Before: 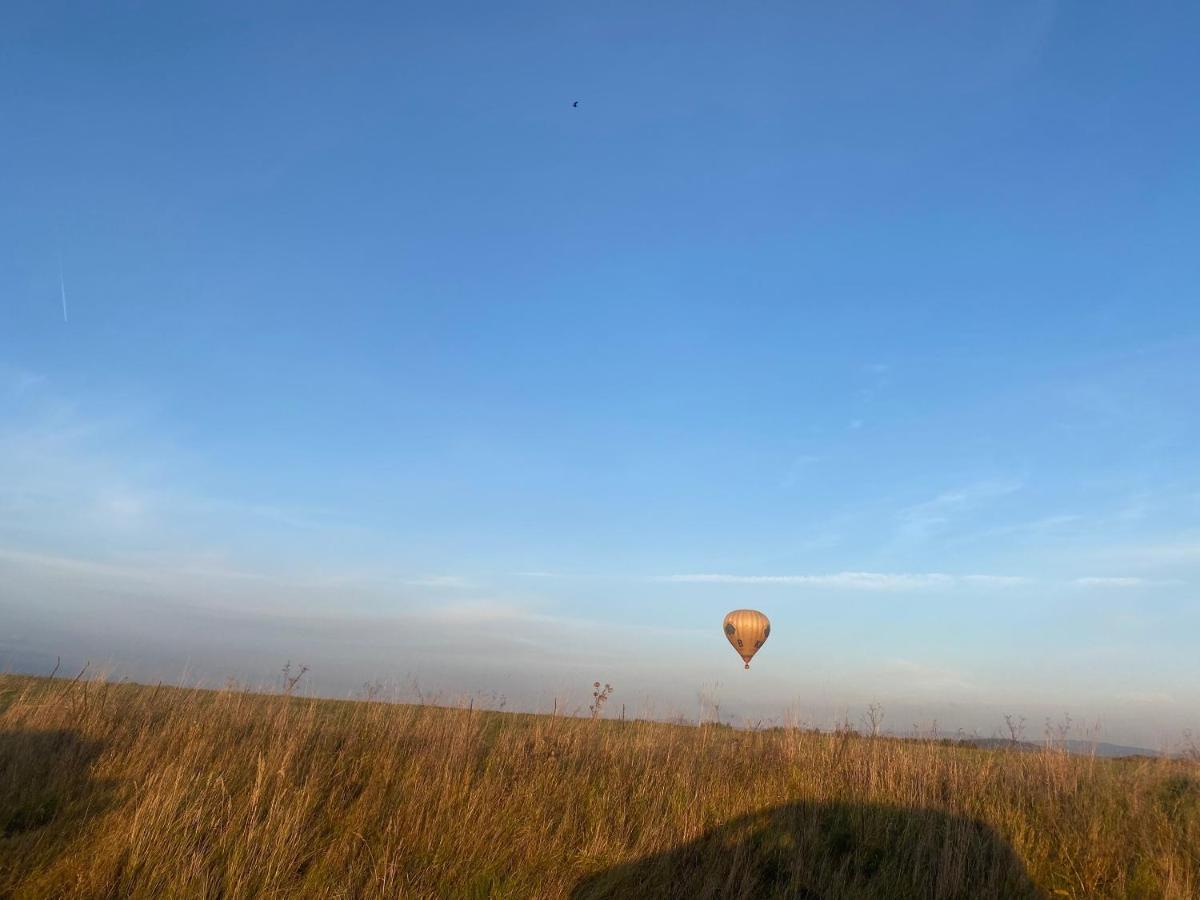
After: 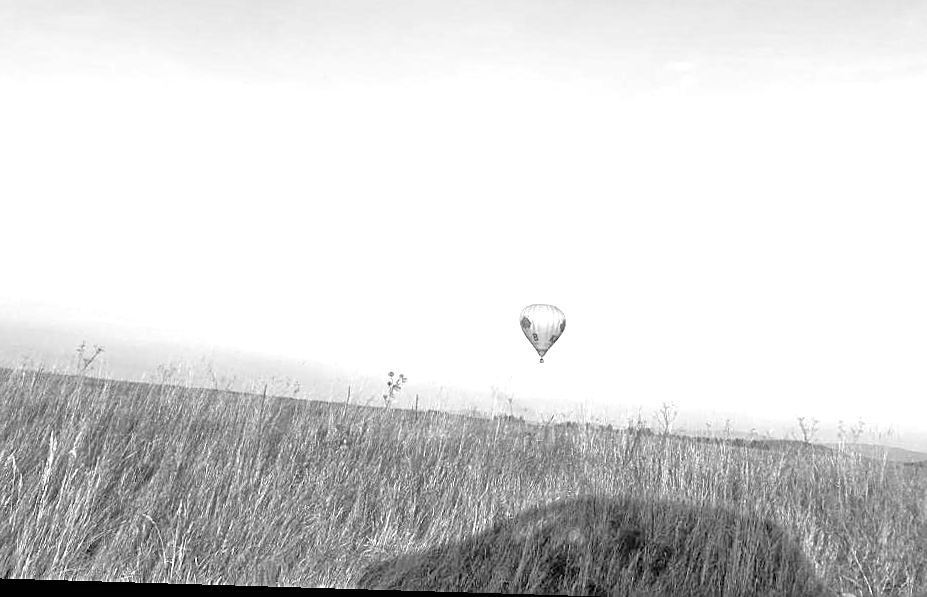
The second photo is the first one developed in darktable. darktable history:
crop and rotate: left 17.299%, top 35.115%, right 7.015%, bottom 1.024%
color contrast: green-magenta contrast 1.73, blue-yellow contrast 1.15
monochrome: on, module defaults
rotate and perspective: rotation 1.72°, automatic cropping off
tone equalizer: -7 EV 0.15 EV, -6 EV 0.6 EV, -5 EV 1.15 EV, -4 EV 1.33 EV, -3 EV 1.15 EV, -2 EV 0.6 EV, -1 EV 0.15 EV, mask exposure compensation -0.5 EV
sharpen: amount 0.55
exposure: black level correction 0, exposure 1.45 EV, compensate exposure bias true, compensate highlight preservation false
